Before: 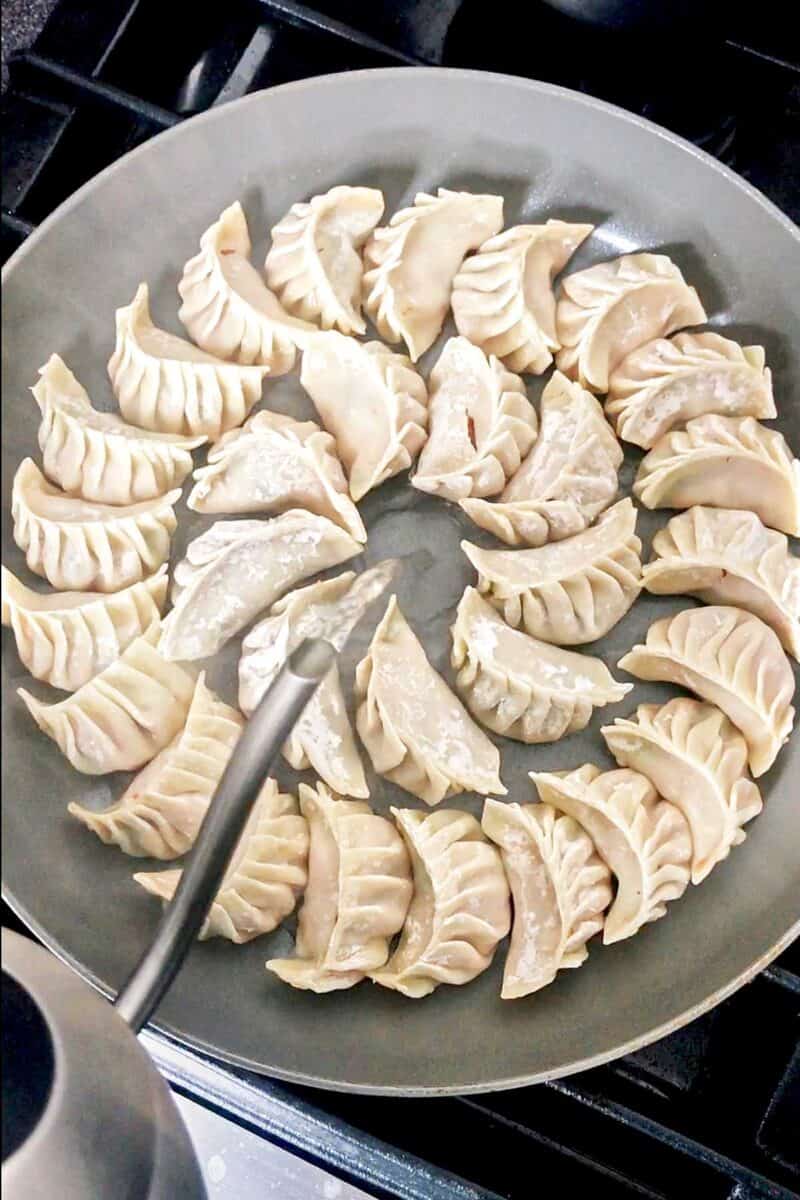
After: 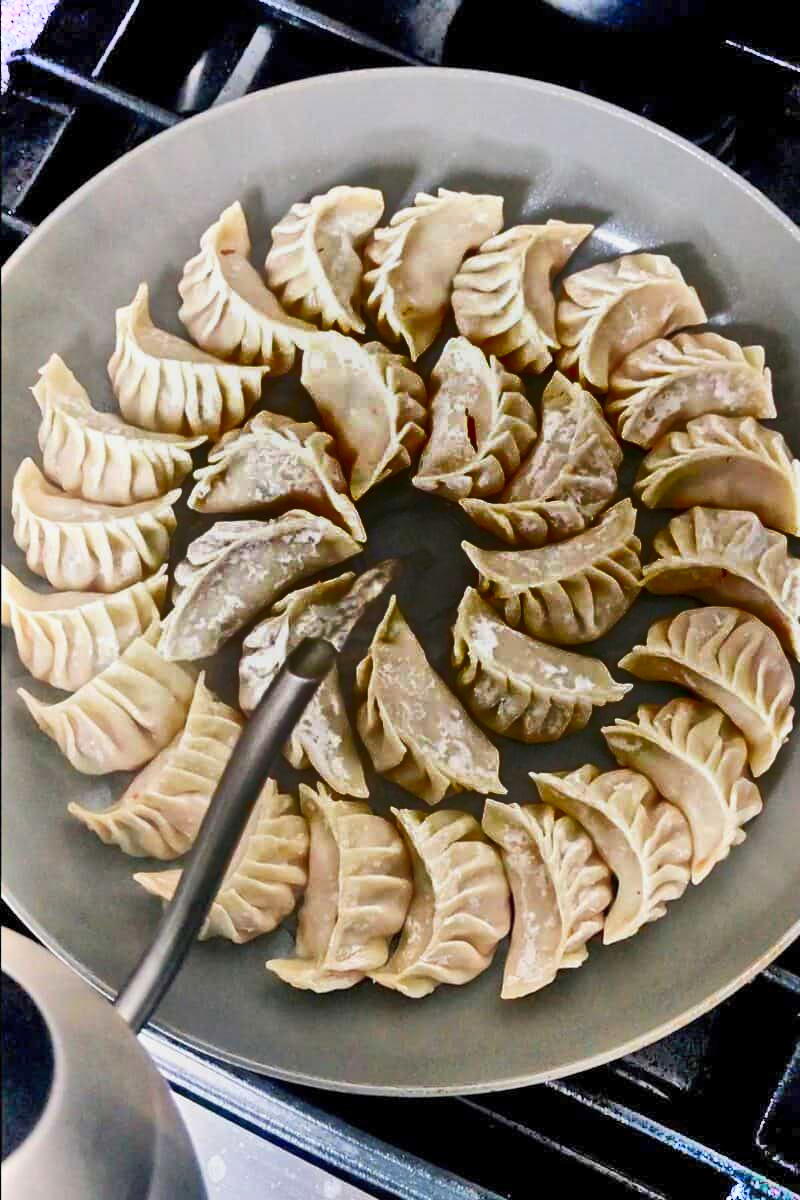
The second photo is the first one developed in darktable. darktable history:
contrast brightness saturation: contrast 0.03, brightness 0.06, saturation 0.13
shadows and highlights: radius 123.98, shadows 100, white point adjustment -3, highlights -100, highlights color adjustment 89.84%, soften with gaussian
